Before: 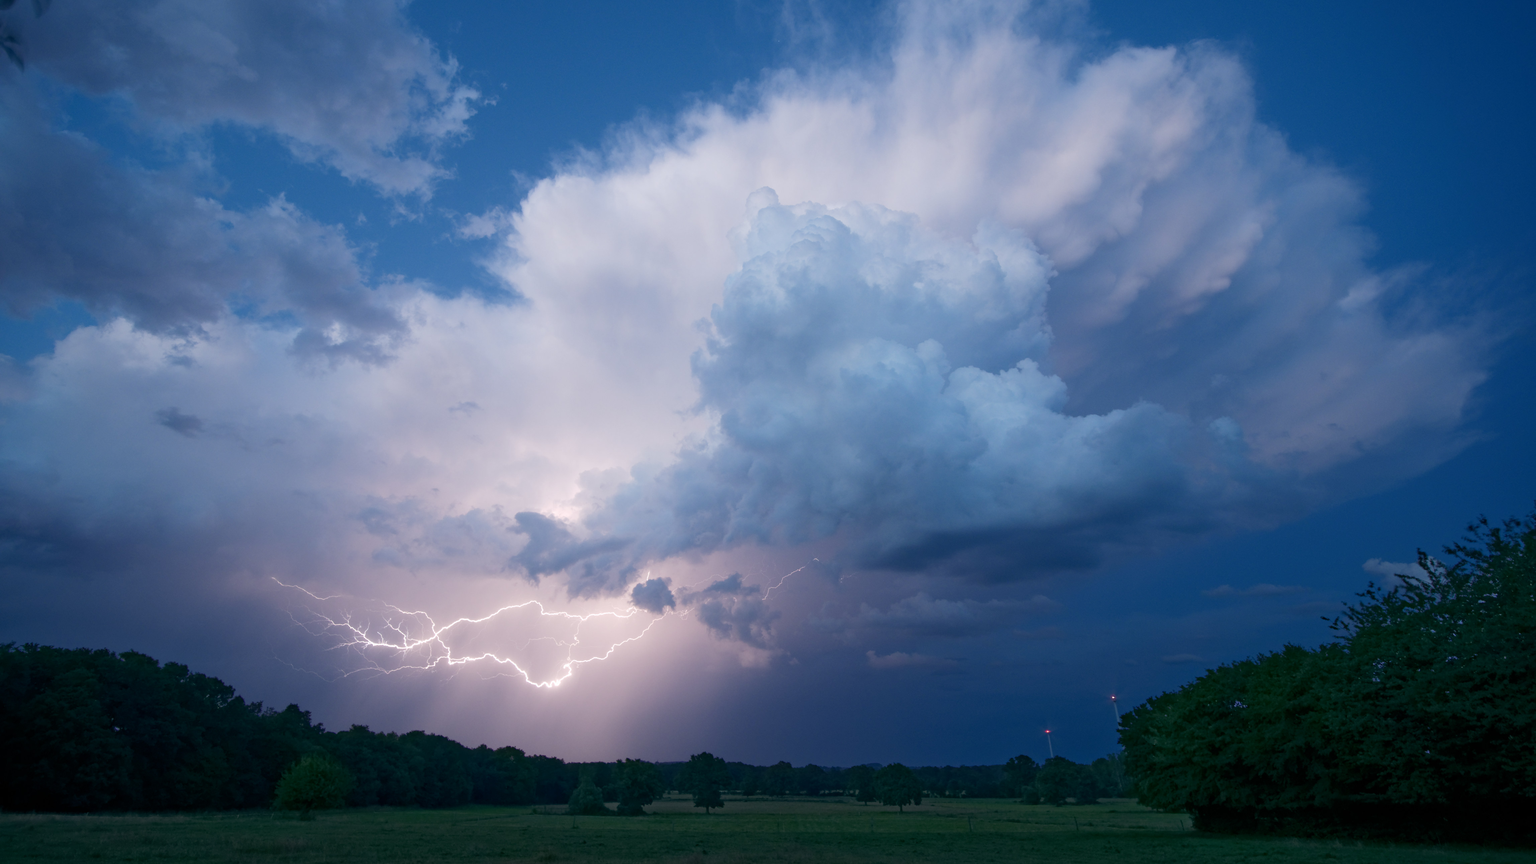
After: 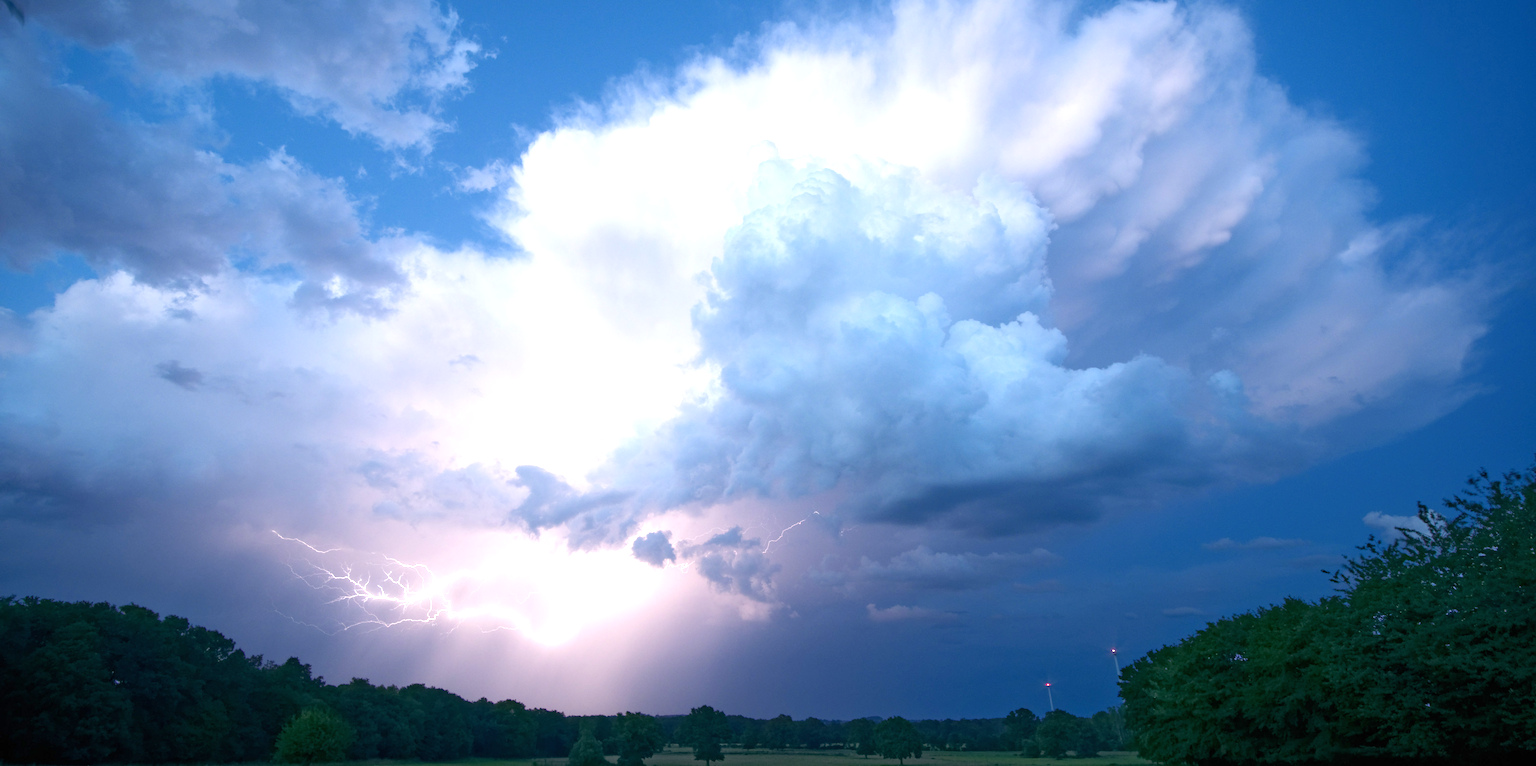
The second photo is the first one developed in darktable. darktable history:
crop and rotate: top 5.47%, bottom 5.751%
exposure: black level correction 0, exposure 1.015 EV, compensate highlight preservation false
tone equalizer: on, module defaults
